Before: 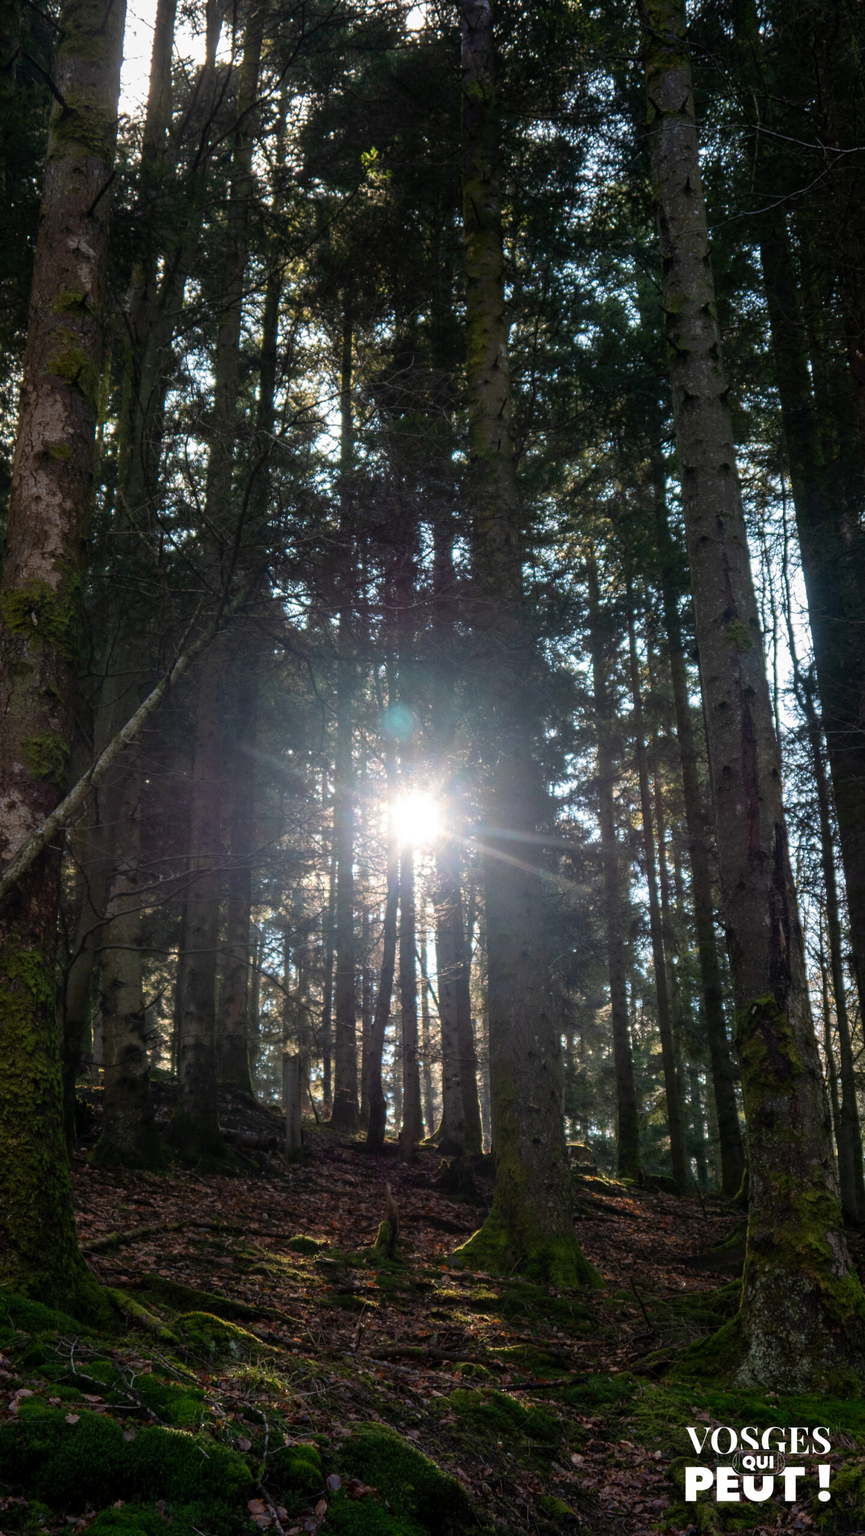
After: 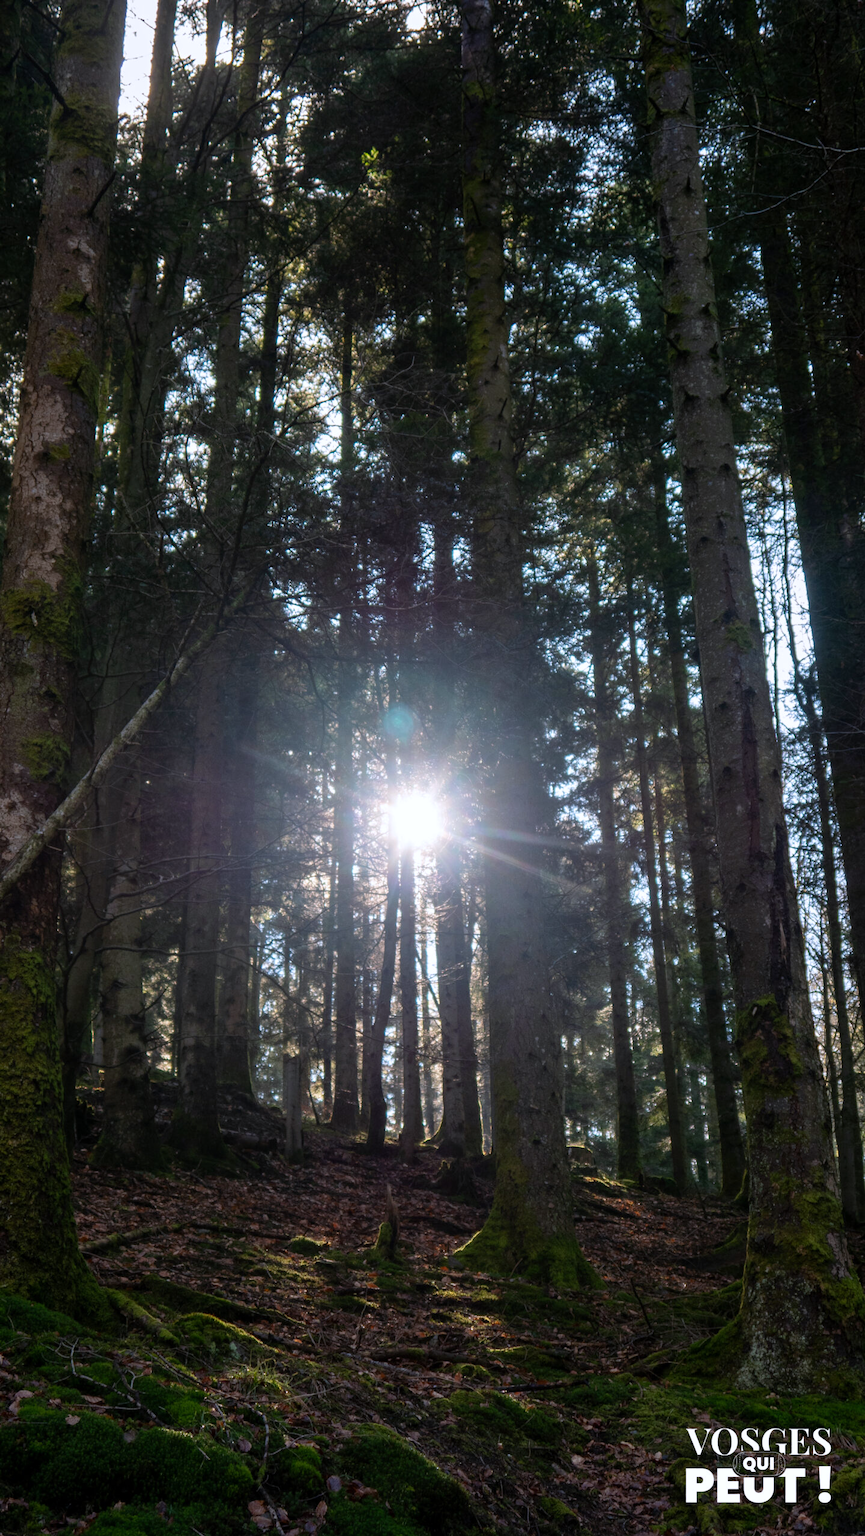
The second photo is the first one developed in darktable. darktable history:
crop: bottom 0.071%
white balance: red 0.984, blue 1.059
